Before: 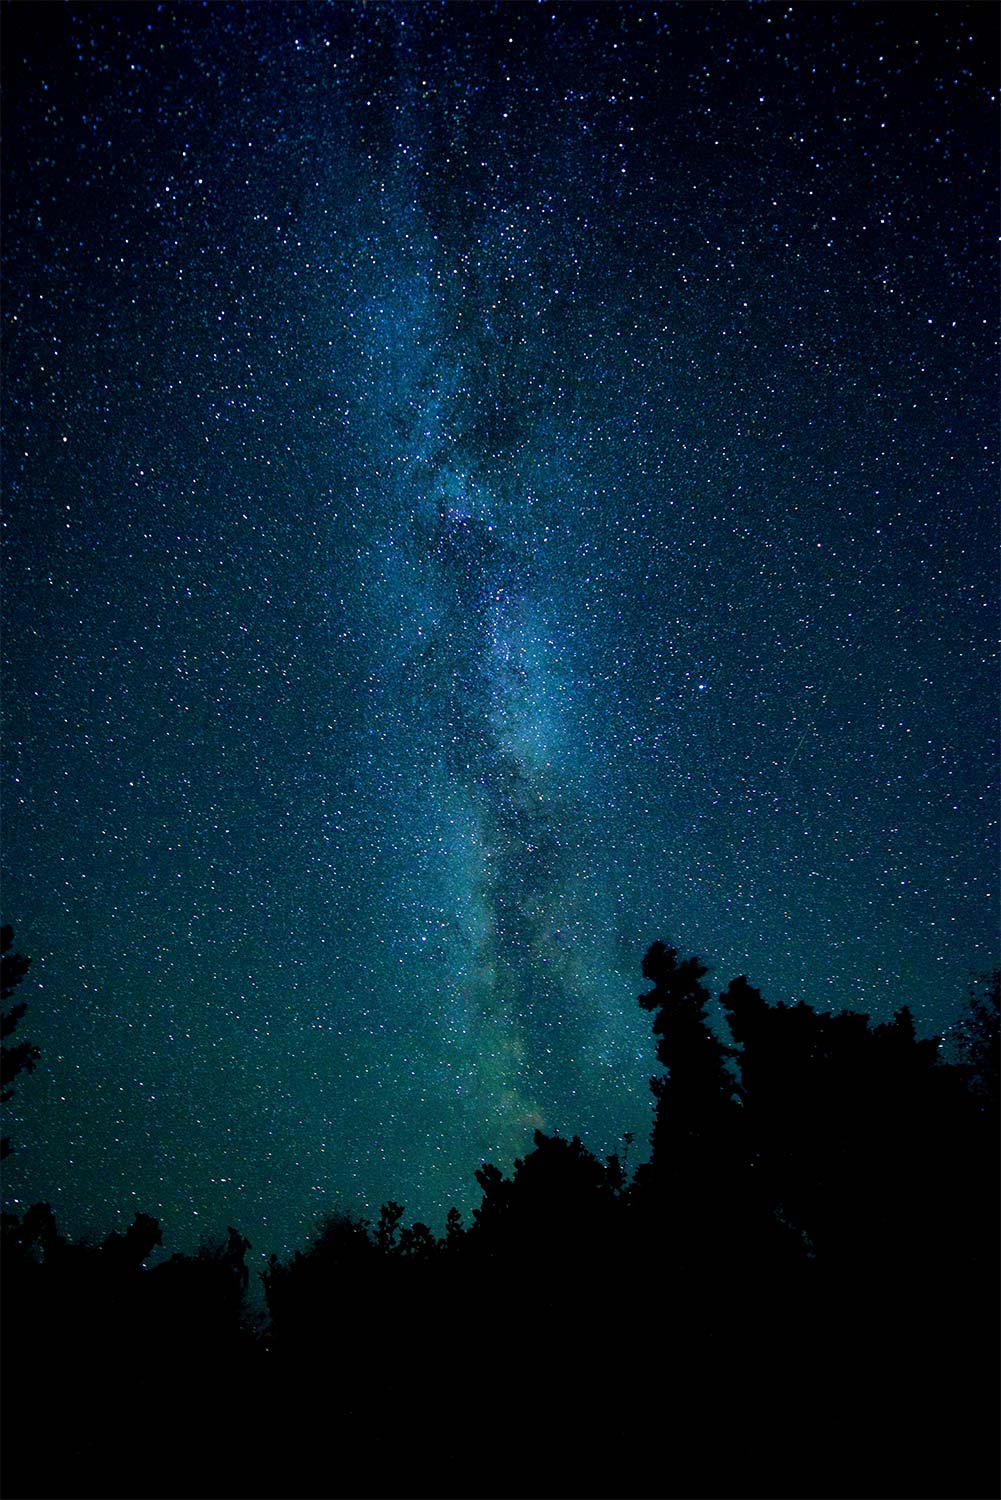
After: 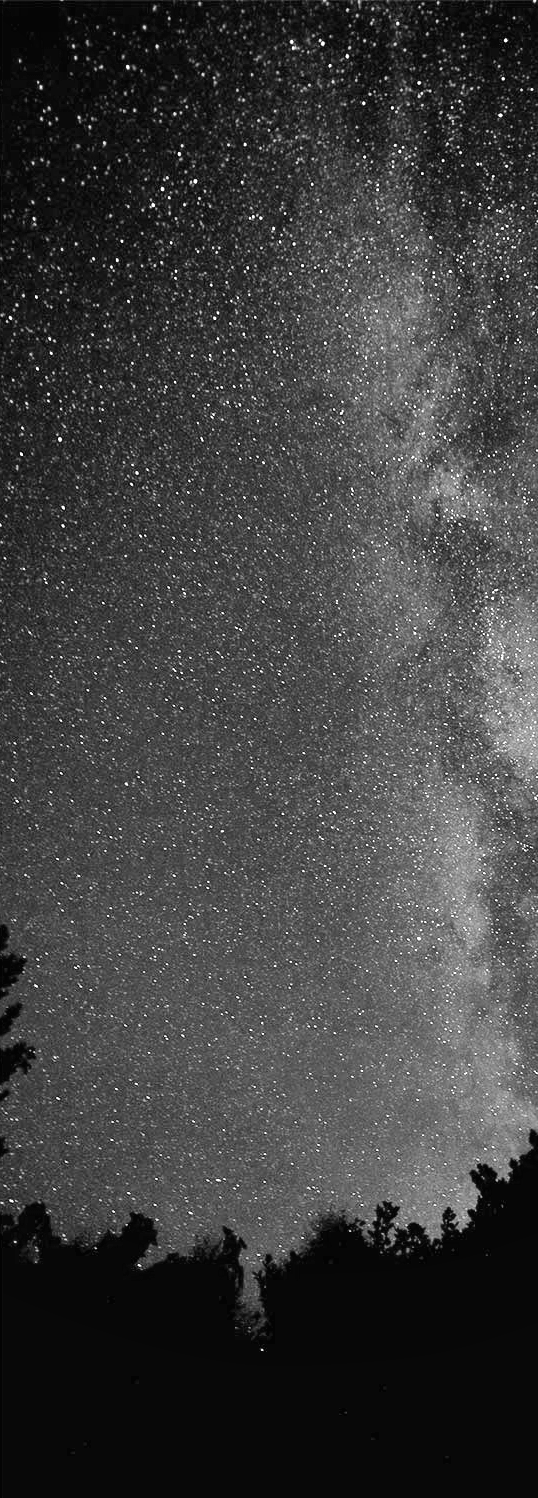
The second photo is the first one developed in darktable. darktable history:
shadows and highlights: soften with gaussian
exposure: black level correction 0, exposure 1.2 EV, compensate highlight preservation false
monochrome: on, module defaults
crop: left 0.587%, right 45.588%, bottom 0.086%
